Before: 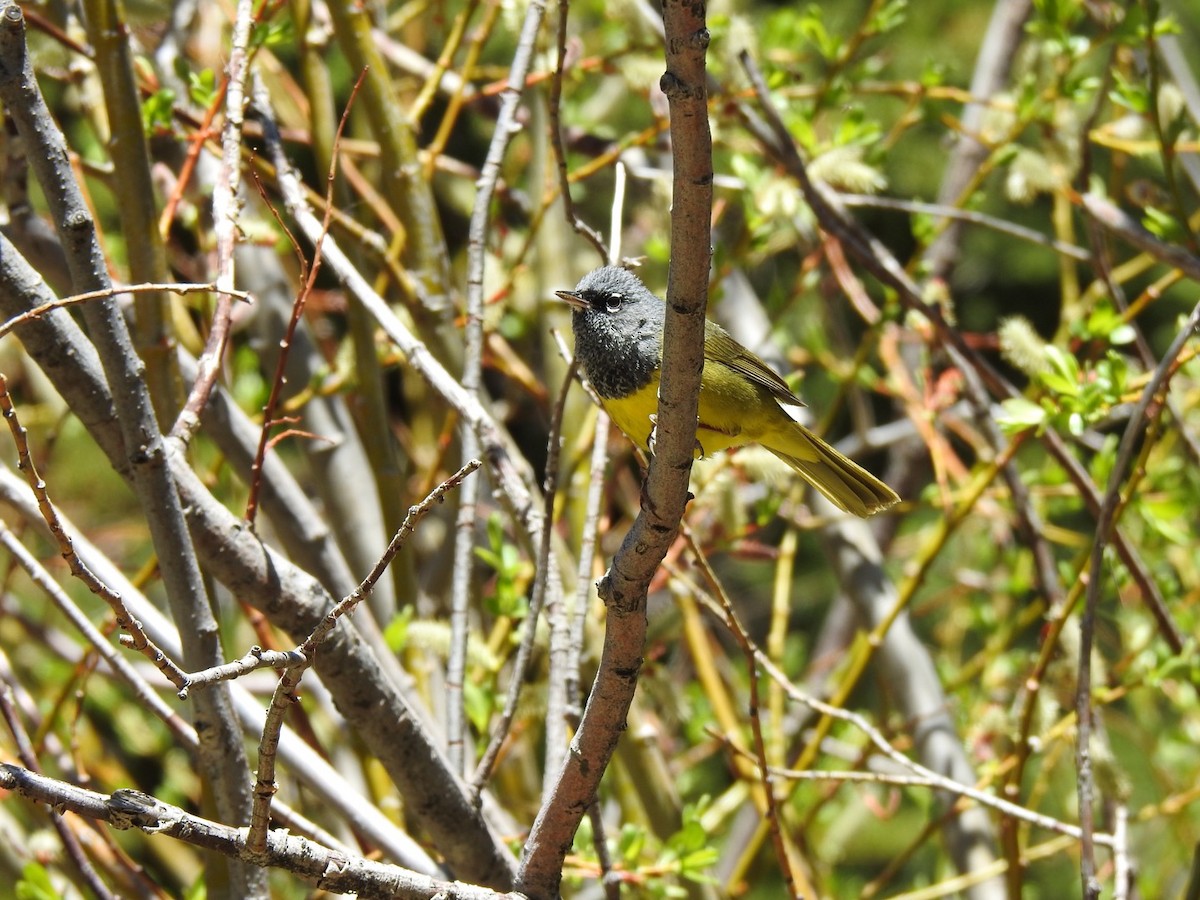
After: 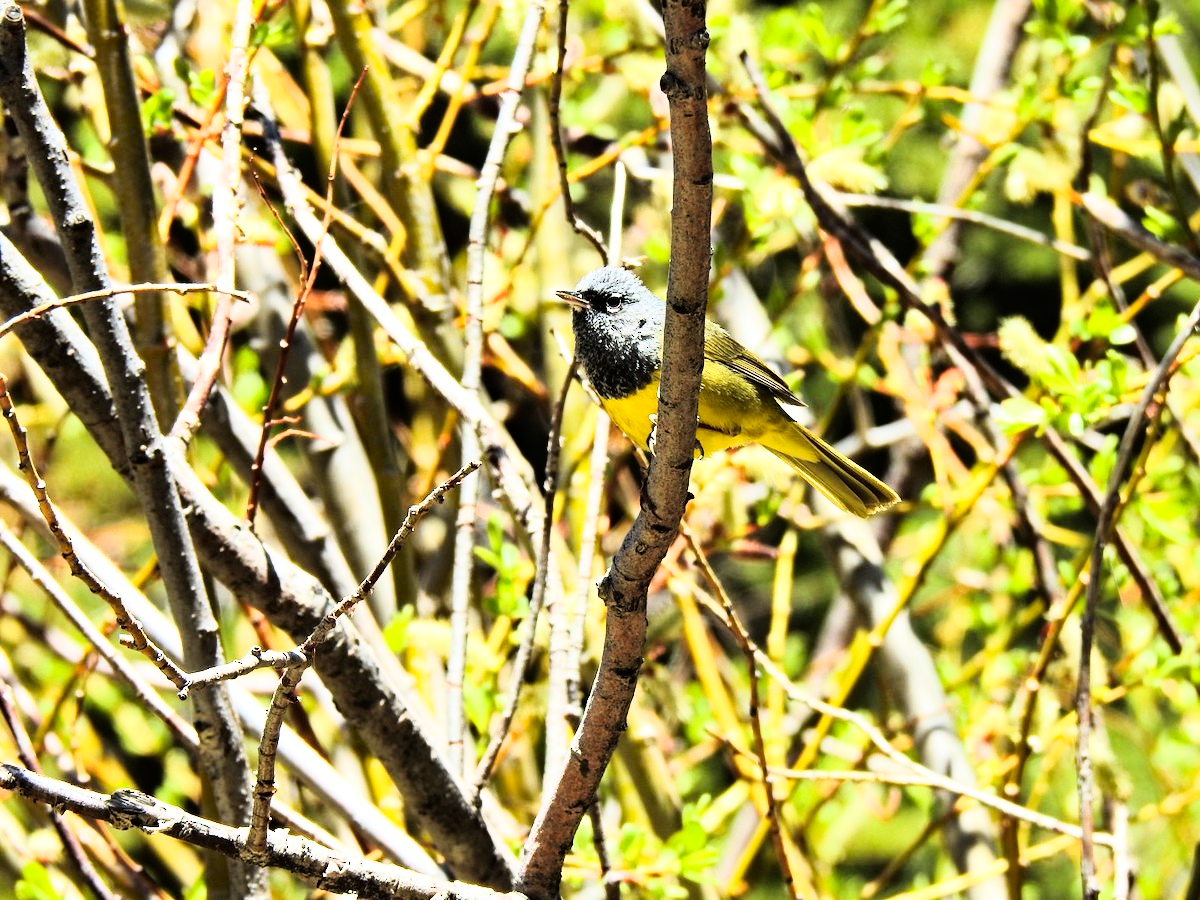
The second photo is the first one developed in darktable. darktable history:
rgb curve: curves: ch0 [(0, 0) (0.21, 0.15) (0.24, 0.21) (0.5, 0.75) (0.75, 0.96) (0.89, 0.99) (1, 1)]; ch1 [(0, 0.02) (0.21, 0.13) (0.25, 0.2) (0.5, 0.67) (0.75, 0.9) (0.89, 0.97) (1, 1)]; ch2 [(0, 0.02) (0.21, 0.13) (0.25, 0.2) (0.5, 0.67) (0.75, 0.9) (0.89, 0.97) (1, 1)], compensate middle gray true
haze removal: strength 0.29, distance 0.25, compatibility mode true, adaptive false
